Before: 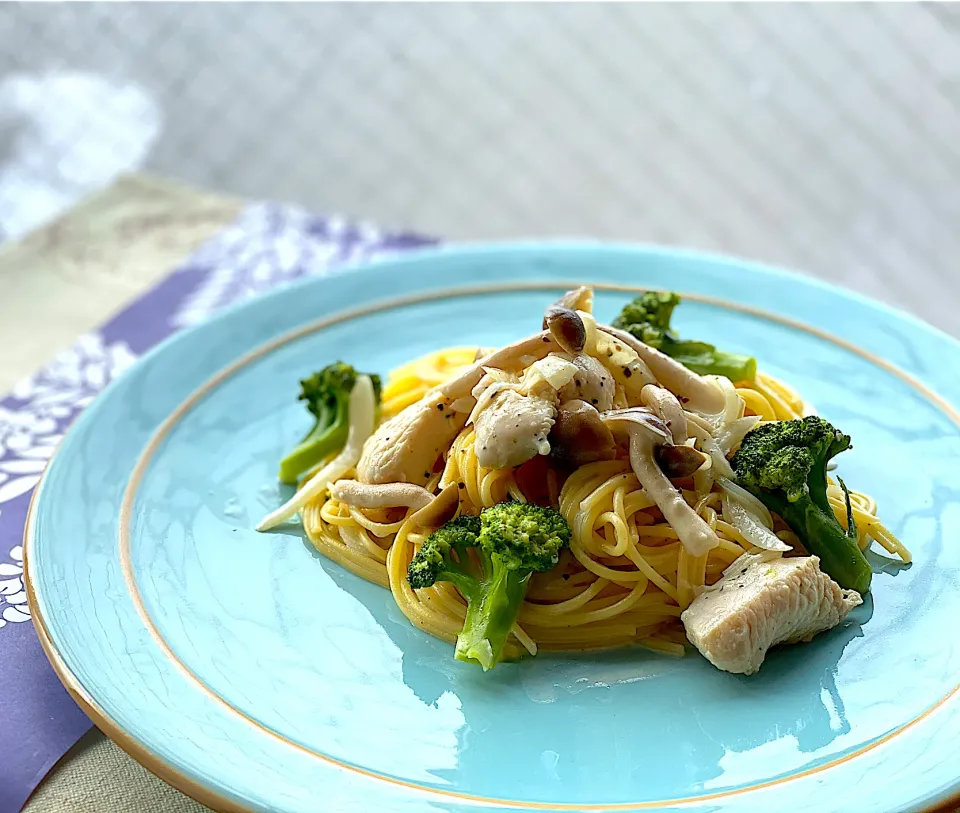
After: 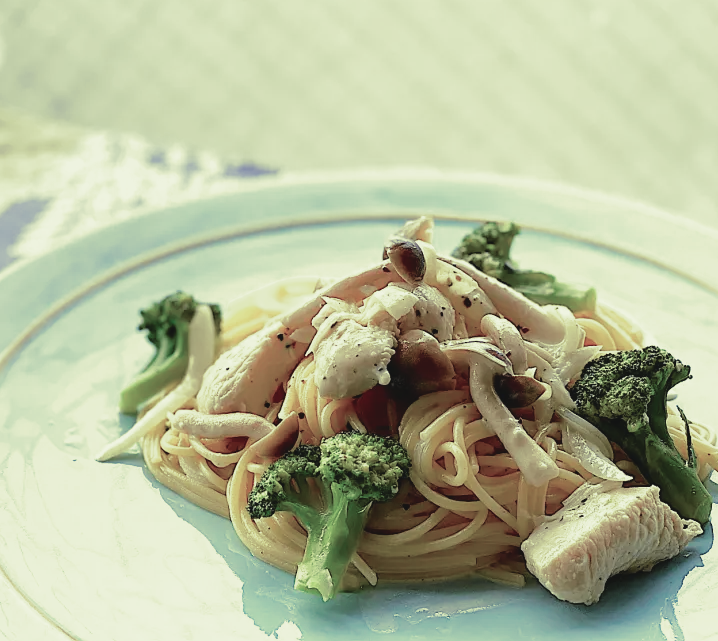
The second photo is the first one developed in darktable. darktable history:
color balance: lift [1.01, 1, 1, 1], gamma [1.097, 1, 1, 1], gain [0.85, 1, 1, 1]
tone curve: curves: ch0 [(0, 0.009) (0.105, 0.054) (0.195, 0.132) (0.289, 0.278) (0.384, 0.391) (0.513, 0.53) (0.66, 0.667) (0.895, 0.863) (1, 0.919)]; ch1 [(0, 0) (0.161, 0.092) (0.35, 0.33) (0.403, 0.395) (0.456, 0.469) (0.502, 0.499) (0.519, 0.514) (0.576, 0.584) (0.642, 0.658) (0.701, 0.742) (1, 0.942)]; ch2 [(0, 0) (0.371, 0.362) (0.437, 0.437) (0.501, 0.5) (0.53, 0.528) (0.569, 0.564) (0.619, 0.58) (0.883, 0.752) (1, 0.929)], color space Lab, independent channels, preserve colors none
split-toning: shadows › hue 290.82°, shadows › saturation 0.34, highlights › saturation 0.38, balance 0, compress 50%
crop: left 16.768%, top 8.653%, right 8.362%, bottom 12.485%
levels: levels [0.016, 0.484, 0.953]
